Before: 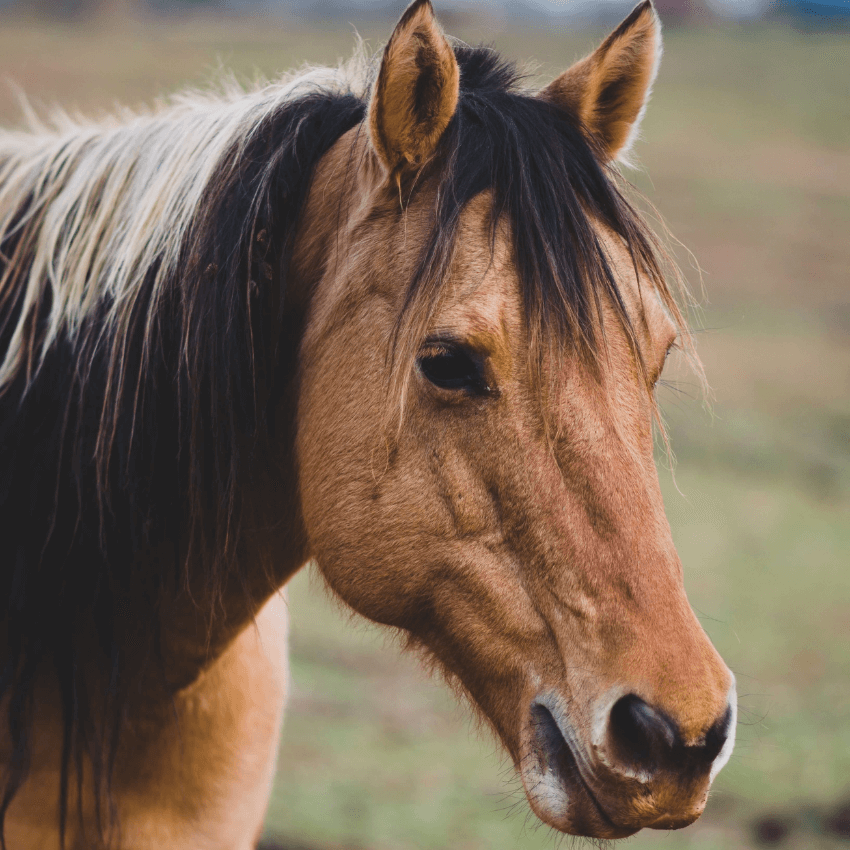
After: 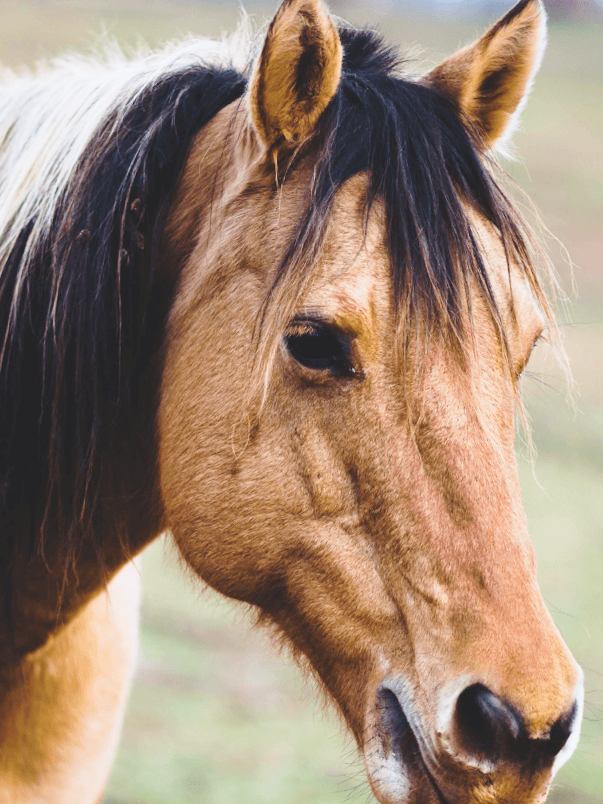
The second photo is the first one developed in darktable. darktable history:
crop and rotate: angle -3.27°, left 14.277%, top 0.028%, right 10.766%, bottom 0.028%
base curve: curves: ch0 [(0, 0) (0.028, 0.03) (0.121, 0.232) (0.46, 0.748) (0.859, 0.968) (1, 1)], preserve colors none
exposure: black level correction -0.005, exposure 0.054 EV, compensate highlight preservation false
white balance: red 0.967, blue 1.049
